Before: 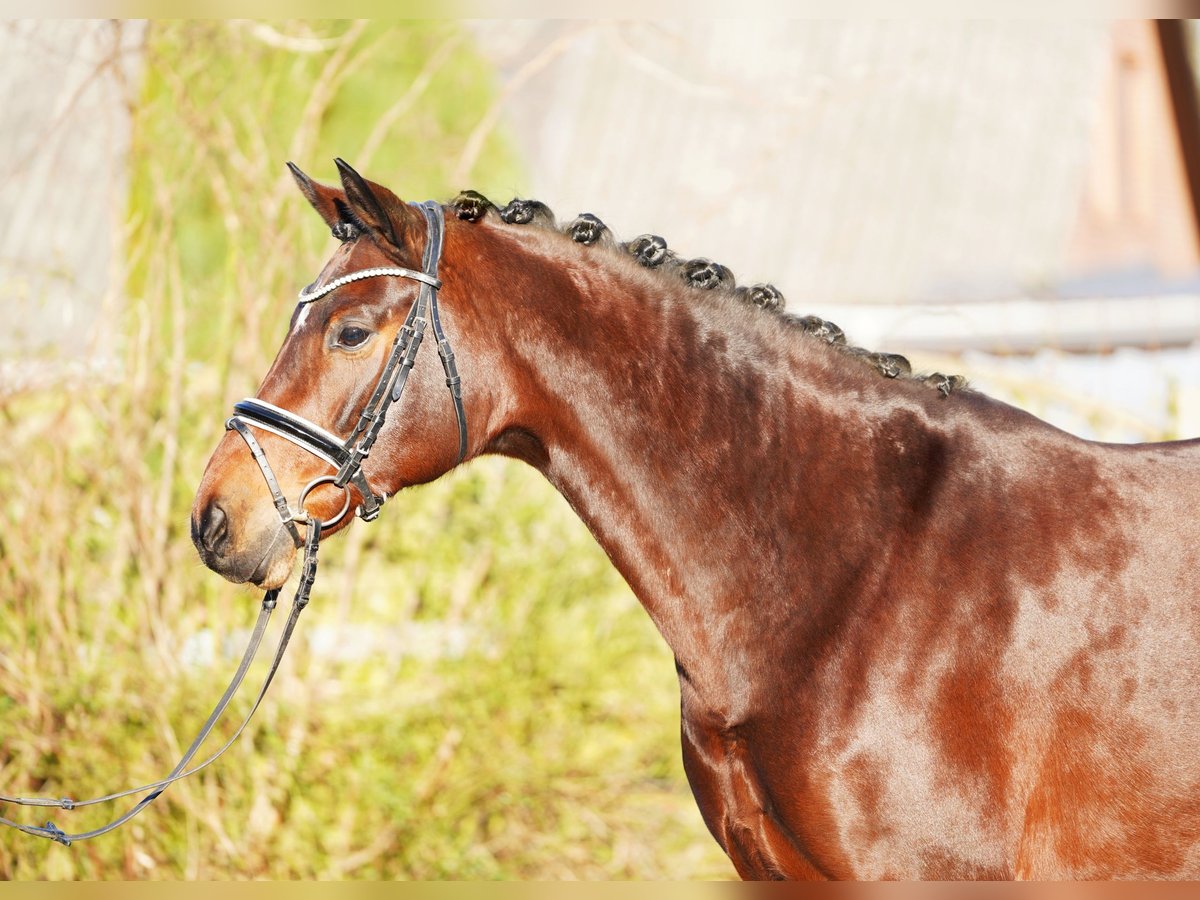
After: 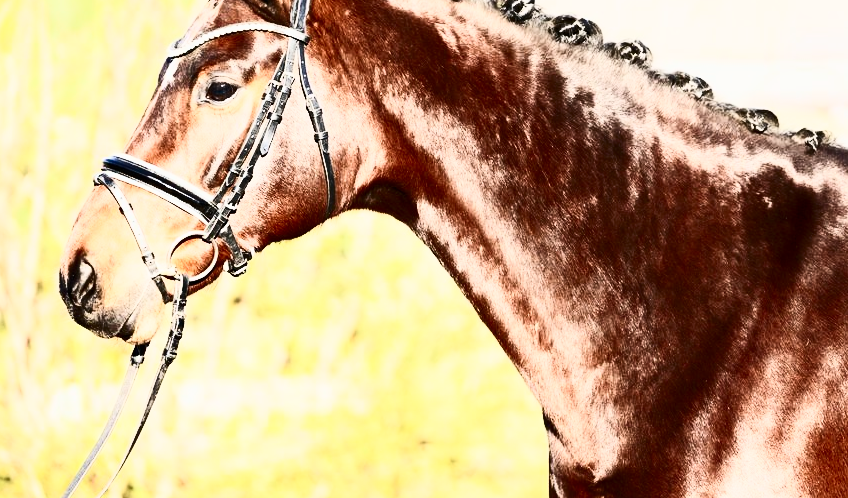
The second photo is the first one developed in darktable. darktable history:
contrast brightness saturation: contrast 0.921, brightness 0.204
crop: left 11.015%, top 27.289%, right 18.294%, bottom 17.315%
filmic rgb: black relative exposure -7.65 EV, white relative exposure 4.56 EV, hardness 3.61
